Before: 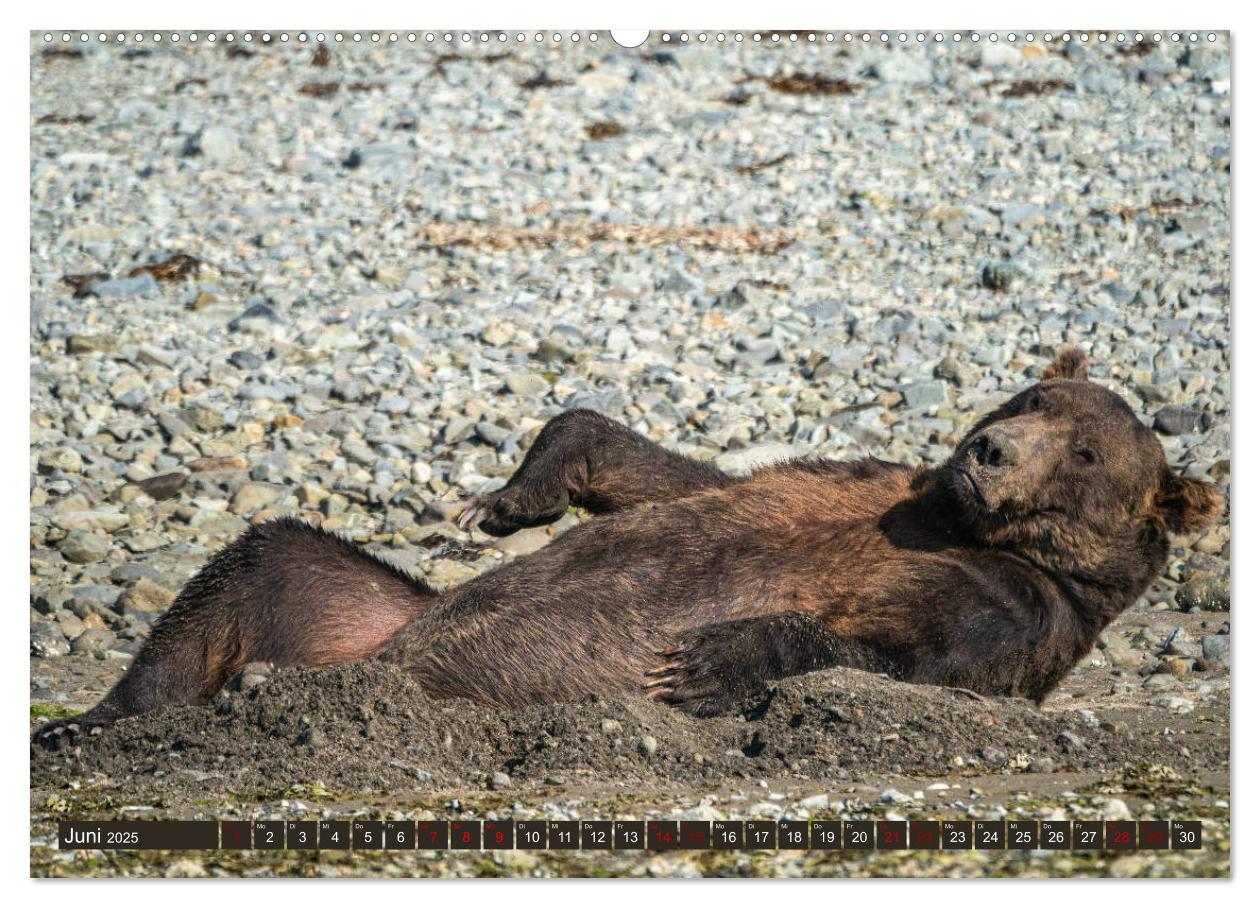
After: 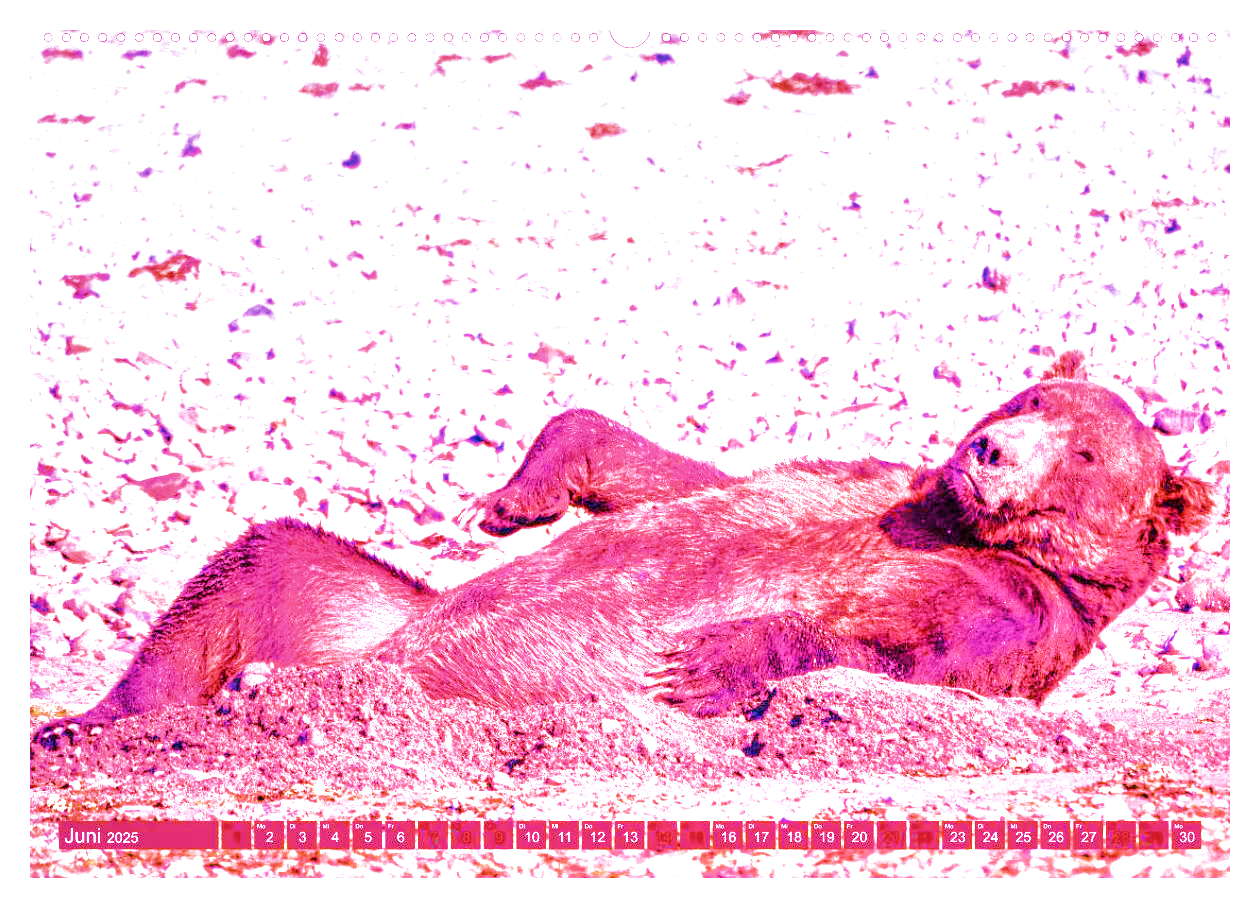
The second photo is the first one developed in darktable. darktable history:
white balance: red 2.229, blue 1.46
highlight reconstruction: iterations 1, diameter of reconstruction 64 px
haze removal: compatibility mode true, adaptive false
exposure: black level correction 0, exposure 1.388 EV, compensate exposure bias true, compensate highlight preservation false
color calibration: x 0.372, y 0.386, temperature 4283.97 K
color balance rgb: linear chroma grading › global chroma 42%, perceptual saturation grading › global saturation 42%, global vibrance 33%
filmic rgb: black relative exposure -11.35 EV, white relative exposure 3.22 EV, hardness 6.76, color science v6 (2022)
local contrast: detail 150%
velvia: strength 27%
